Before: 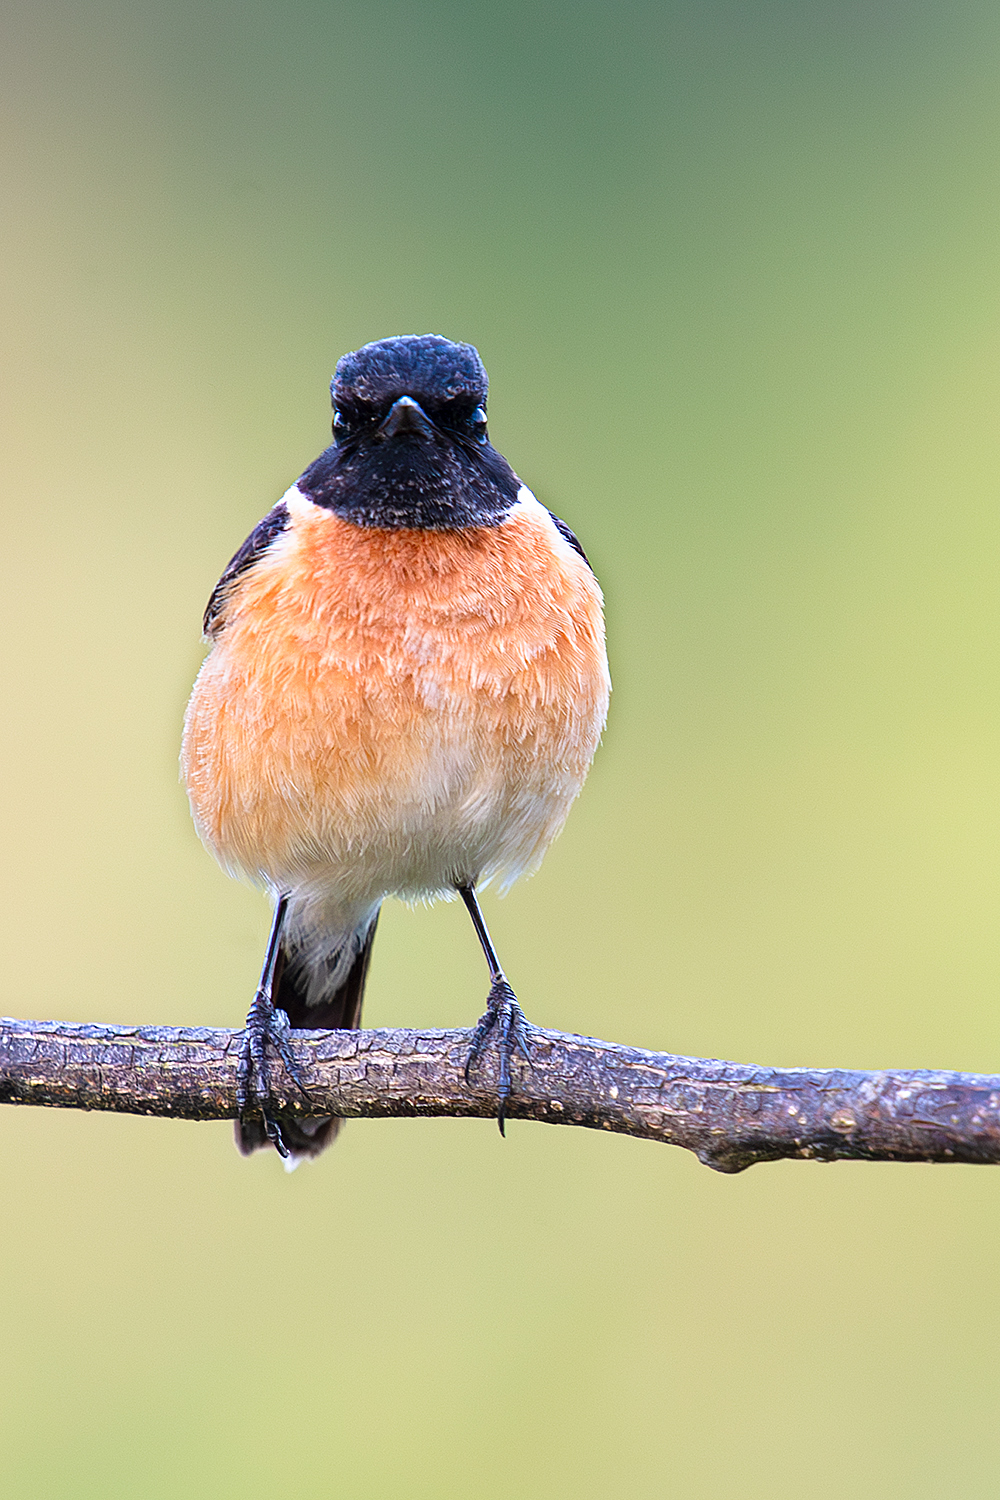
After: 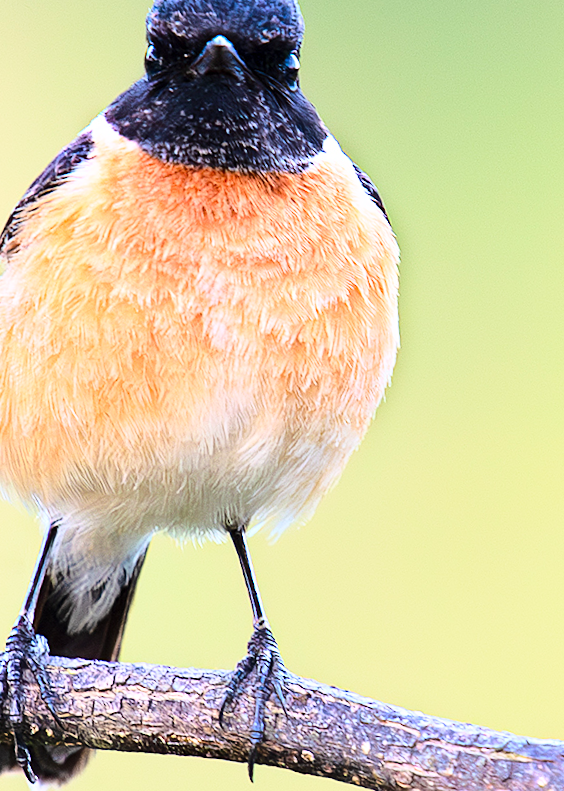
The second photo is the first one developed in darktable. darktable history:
rotate and perspective: rotation 5.12°, automatic cropping off
base curve: curves: ch0 [(0, 0) (0.028, 0.03) (0.121, 0.232) (0.46, 0.748) (0.859, 0.968) (1, 1)]
crop: left 25%, top 25%, right 25%, bottom 25%
